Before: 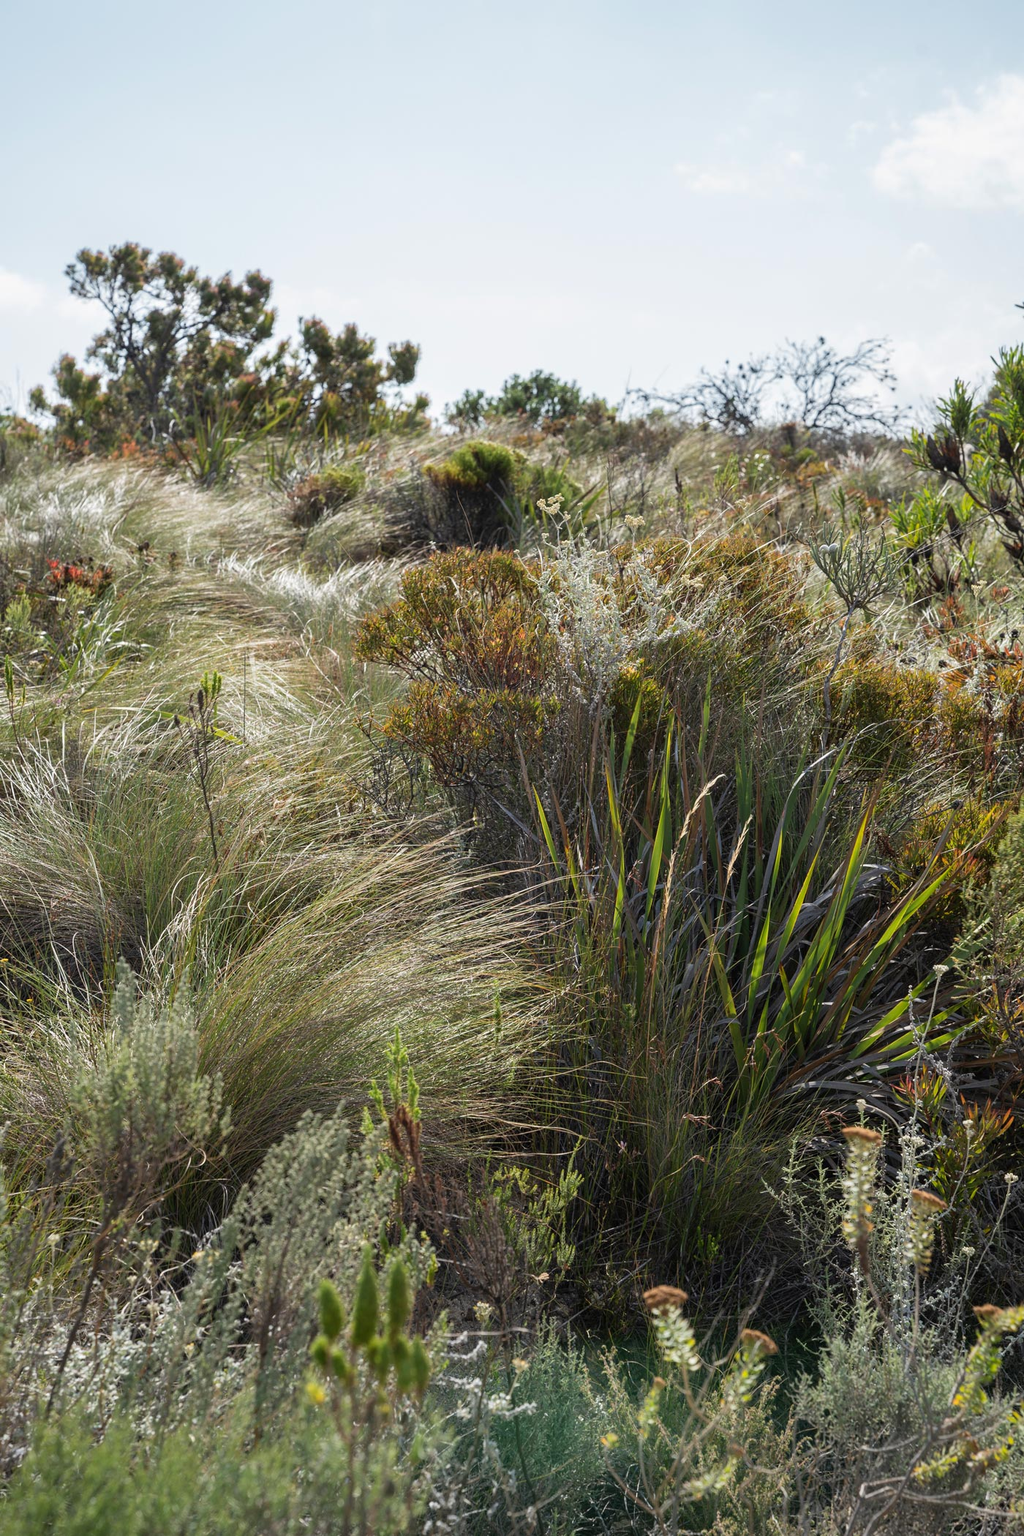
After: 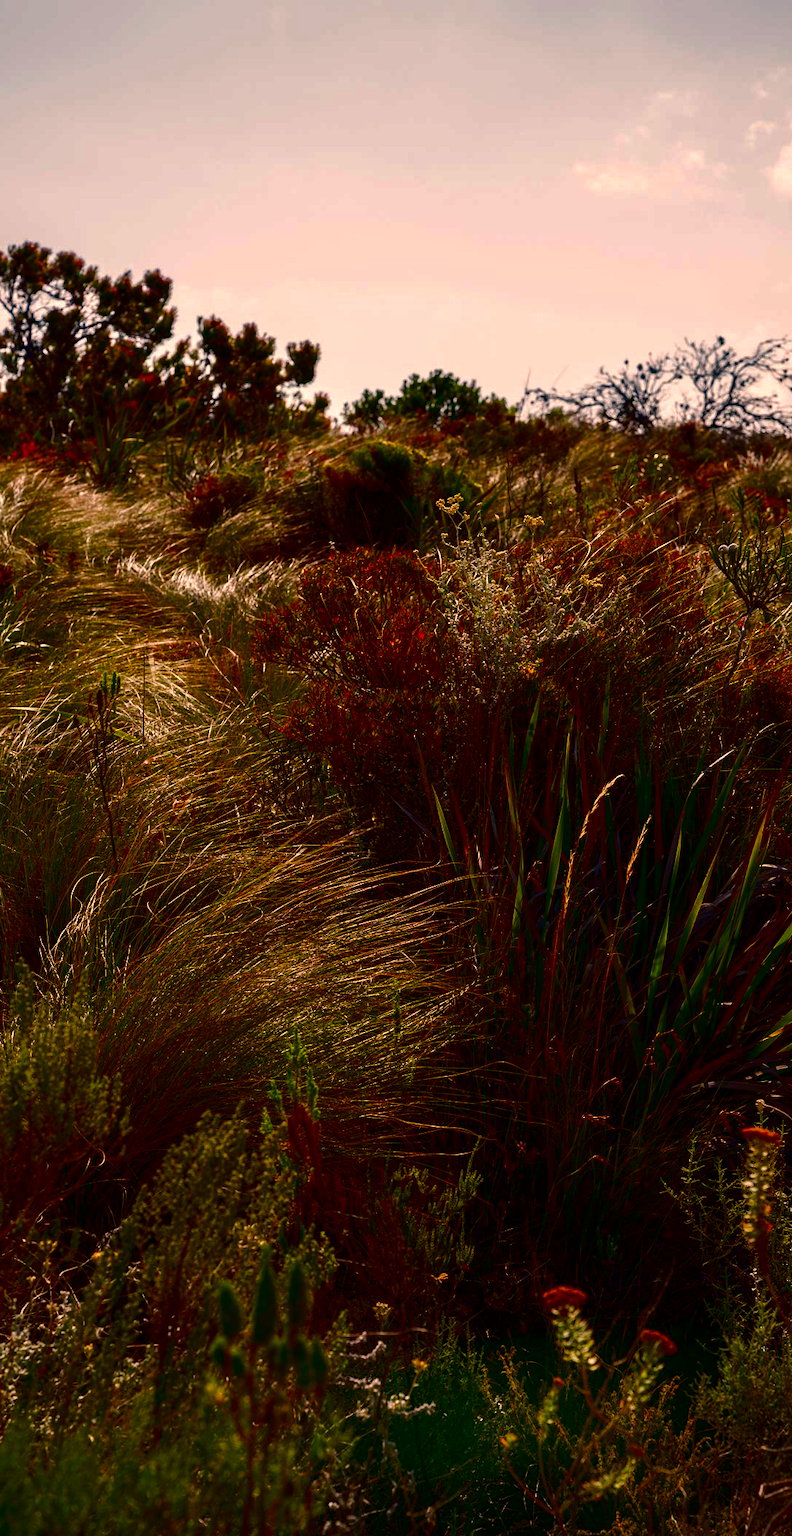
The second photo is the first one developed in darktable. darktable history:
crop: left 9.88%, right 12.664%
contrast brightness saturation: brightness -1, saturation 1
white balance: red 1.127, blue 0.943
